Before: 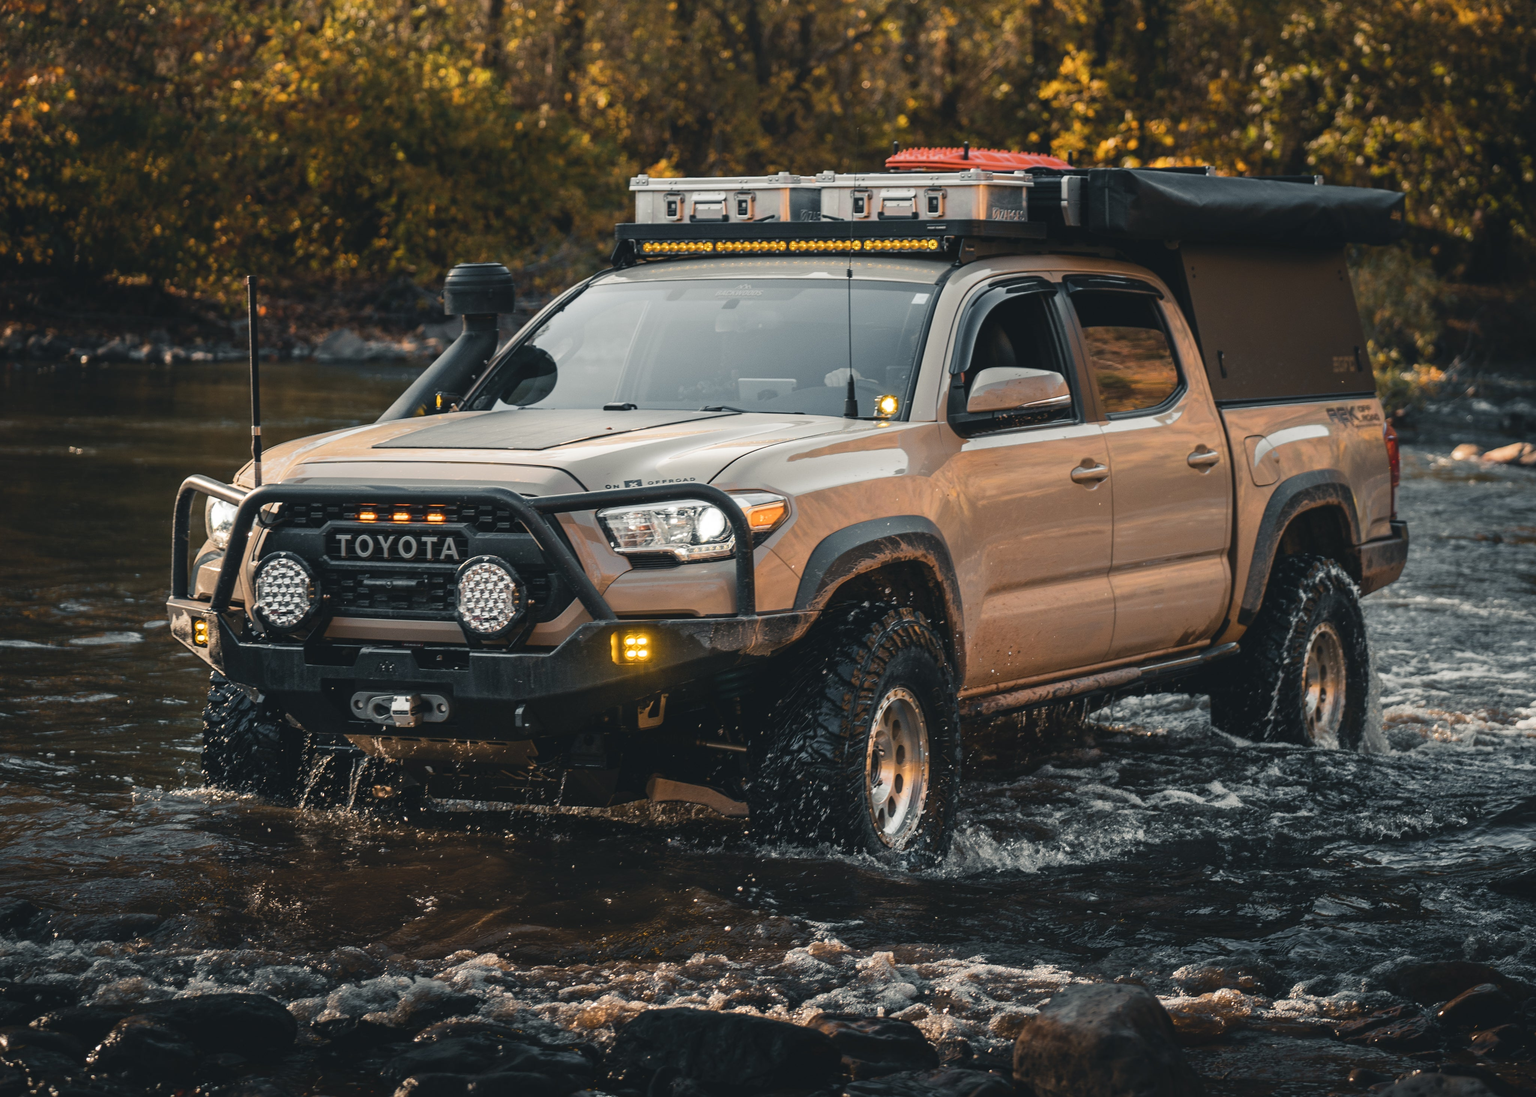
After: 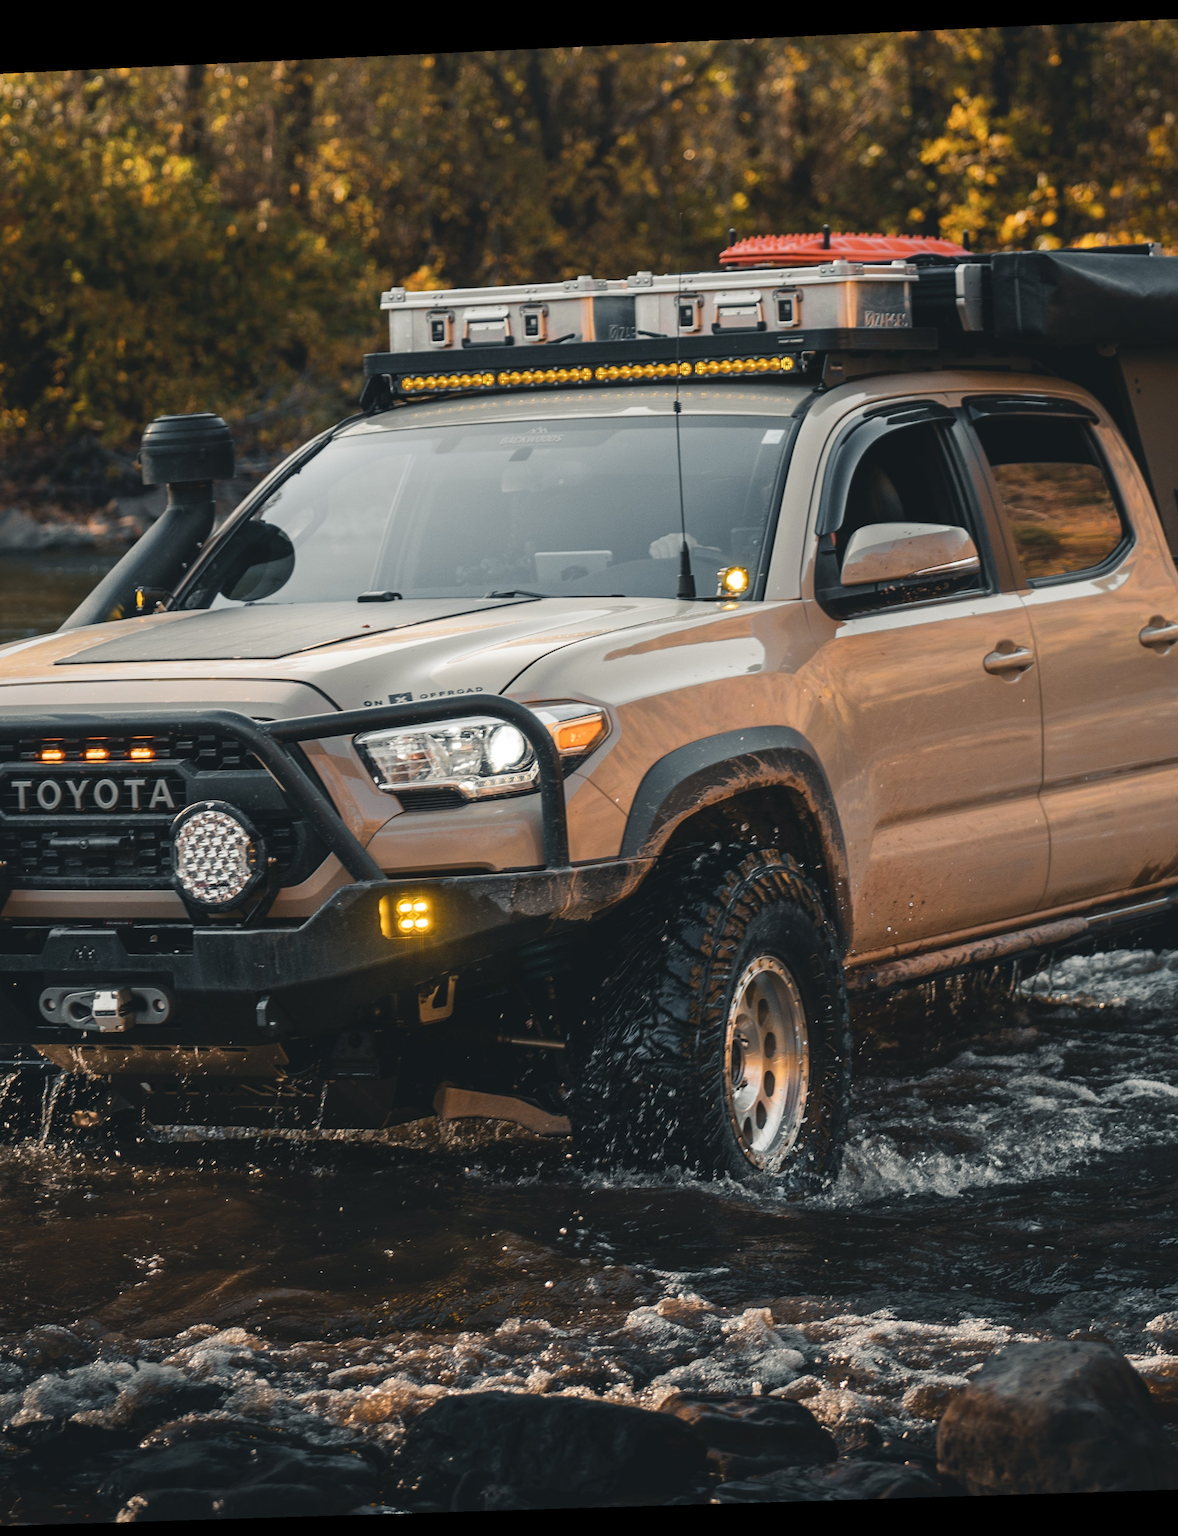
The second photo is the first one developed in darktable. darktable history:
crop: left 21.674%, right 22.086%
rotate and perspective: rotation -2.22°, lens shift (horizontal) -0.022, automatic cropping off
exposure: compensate highlight preservation false
